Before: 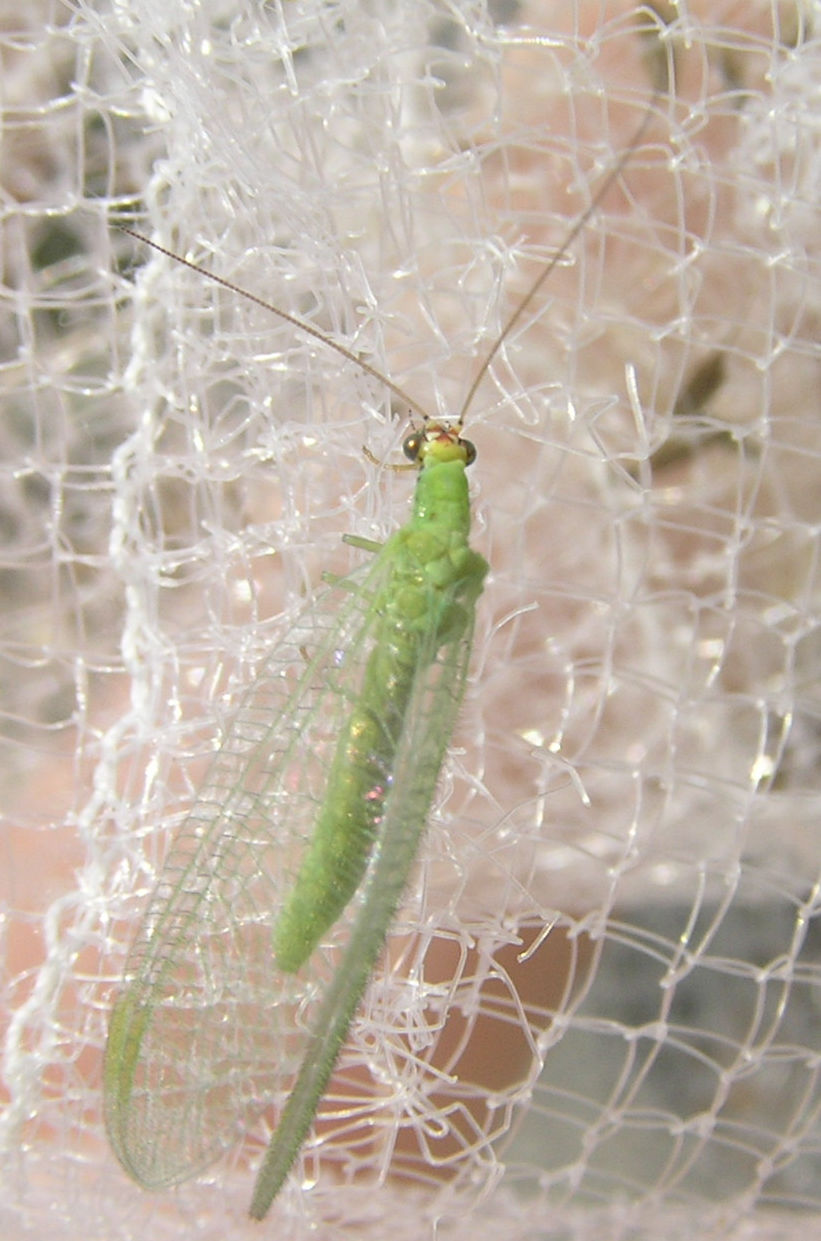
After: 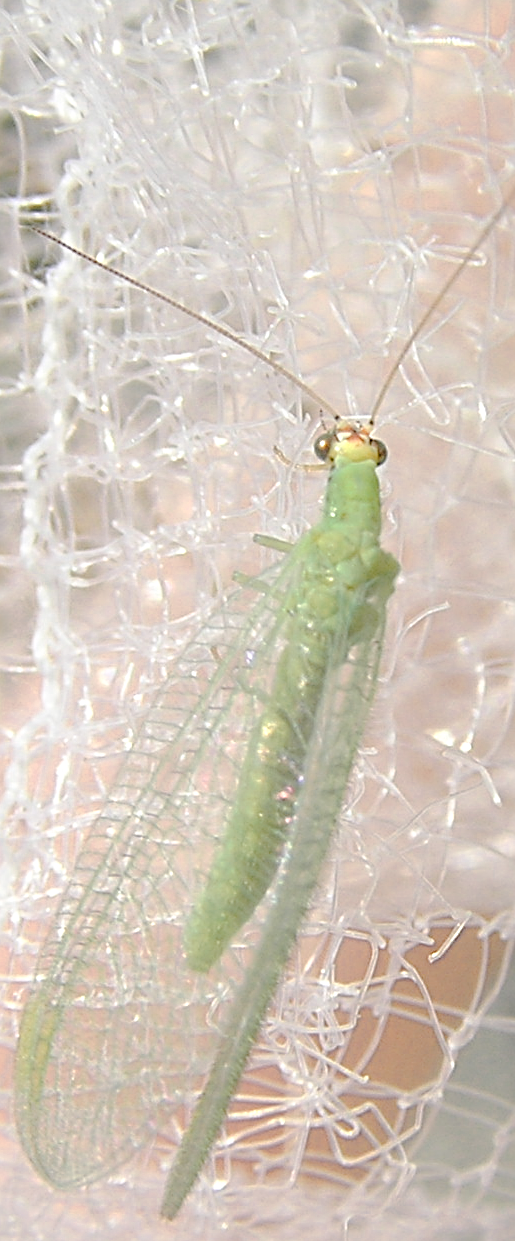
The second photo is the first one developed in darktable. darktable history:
color zones: curves: ch0 [(0.018, 0.548) (0.197, 0.654) (0.425, 0.447) (0.605, 0.658) (0.732, 0.579)]; ch1 [(0.105, 0.531) (0.224, 0.531) (0.386, 0.39) (0.618, 0.456) (0.732, 0.456) (0.956, 0.421)]; ch2 [(0.039, 0.583) (0.215, 0.465) (0.399, 0.544) (0.465, 0.548) (0.614, 0.447) (0.724, 0.43) (0.882, 0.623) (0.956, 0.632)]
vignetting: fall-off start 100.48%, unbound false
sharpen: radius 3.099
tone curve: curves: ch0 [(0, 0) (0.003, 0.003) (0.011, 0.014) (0.025, 0.027) (0.044, 0.044) (0.069, 0.064) (0.1, 0.108) (0.136, 0.153) (0.177, 0.208) (0.224, 0.275) (0.277, 0.349) (0.335, 0.422) (0.399, 0.492) (0.468, 0.557) (0.543, 0.617) (0.623, 0.682) (0.709, 0.745) (0.801, 0.826) (0.898, 0.916) (1, 1)], preserve colors none
crop: left 10.874%, right 26.379%
